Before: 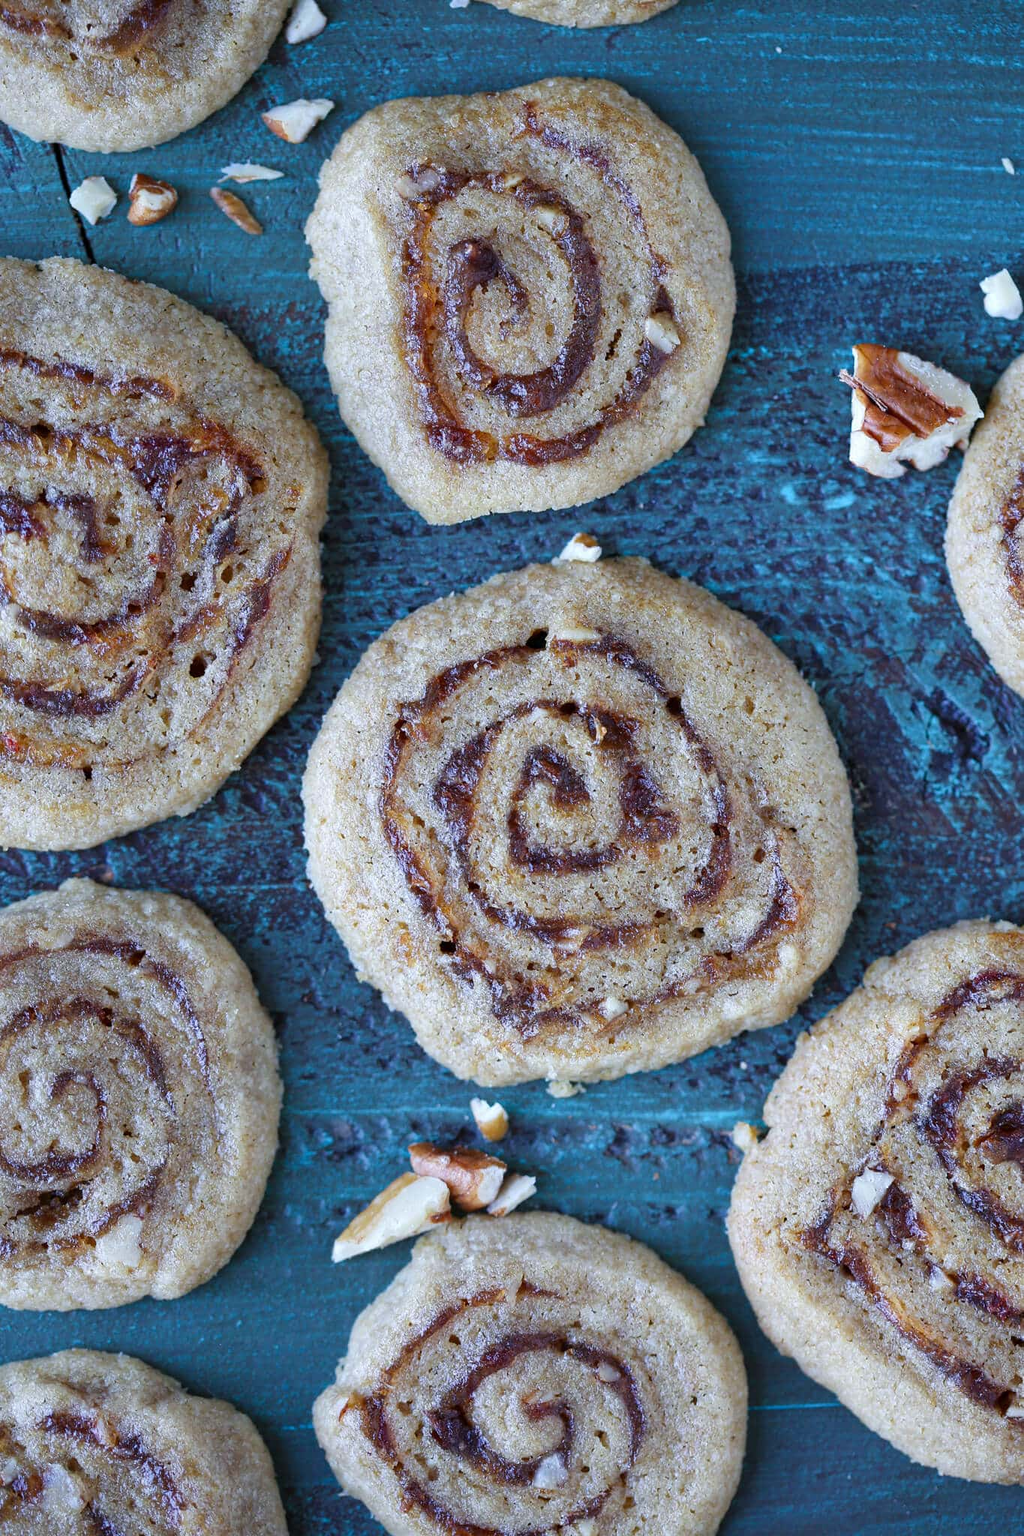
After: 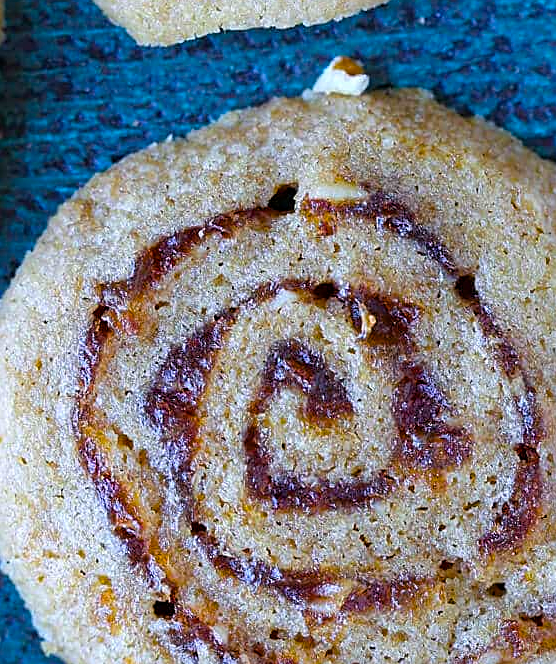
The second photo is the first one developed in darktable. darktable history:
sharpen: on, module defaults
color balance rgb: linear chroma grading › global chroma 7.986%, perceptual saturation grading › global saturation 38.872%, global vibrance 14.309%
crop: left 31.722%, top 31.942%, right 27.488%, bottom 35.621%
